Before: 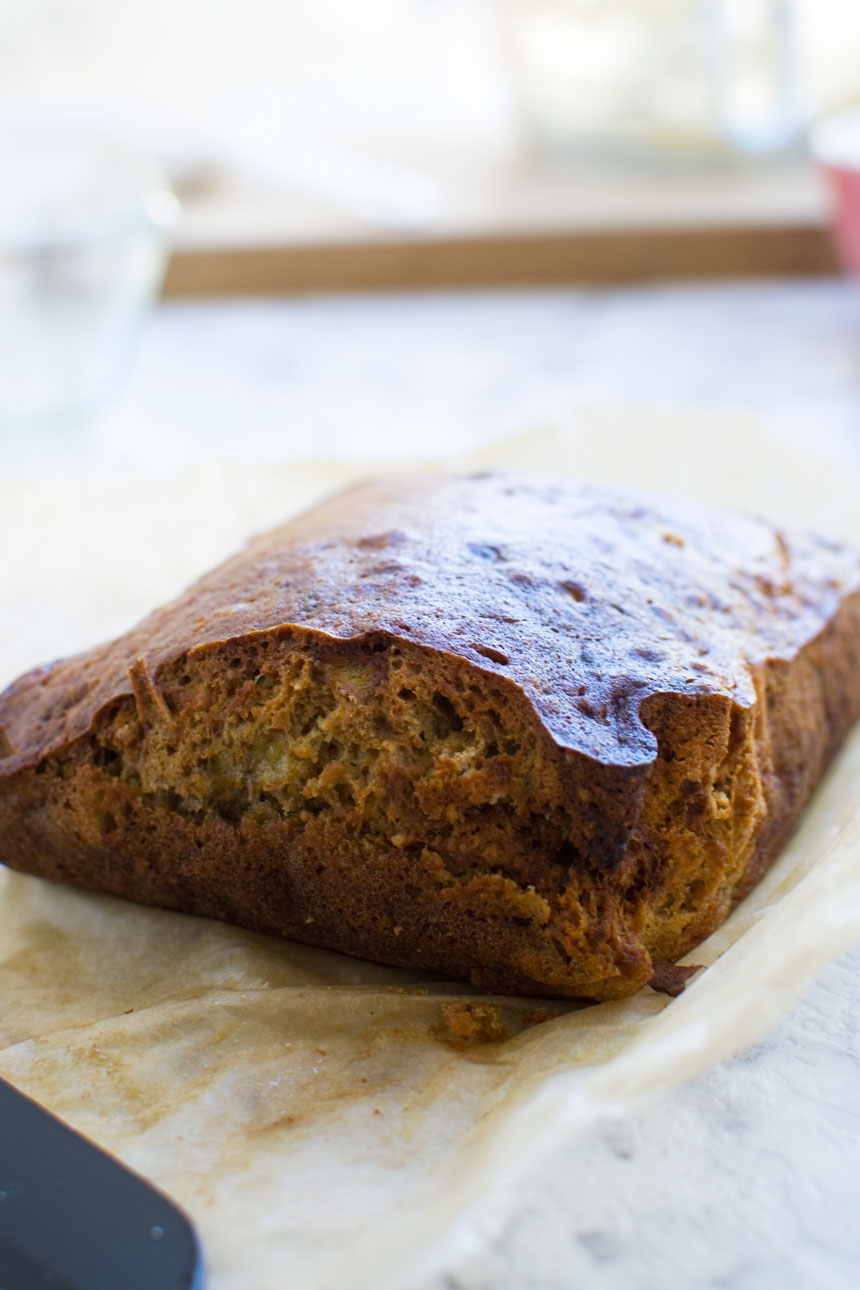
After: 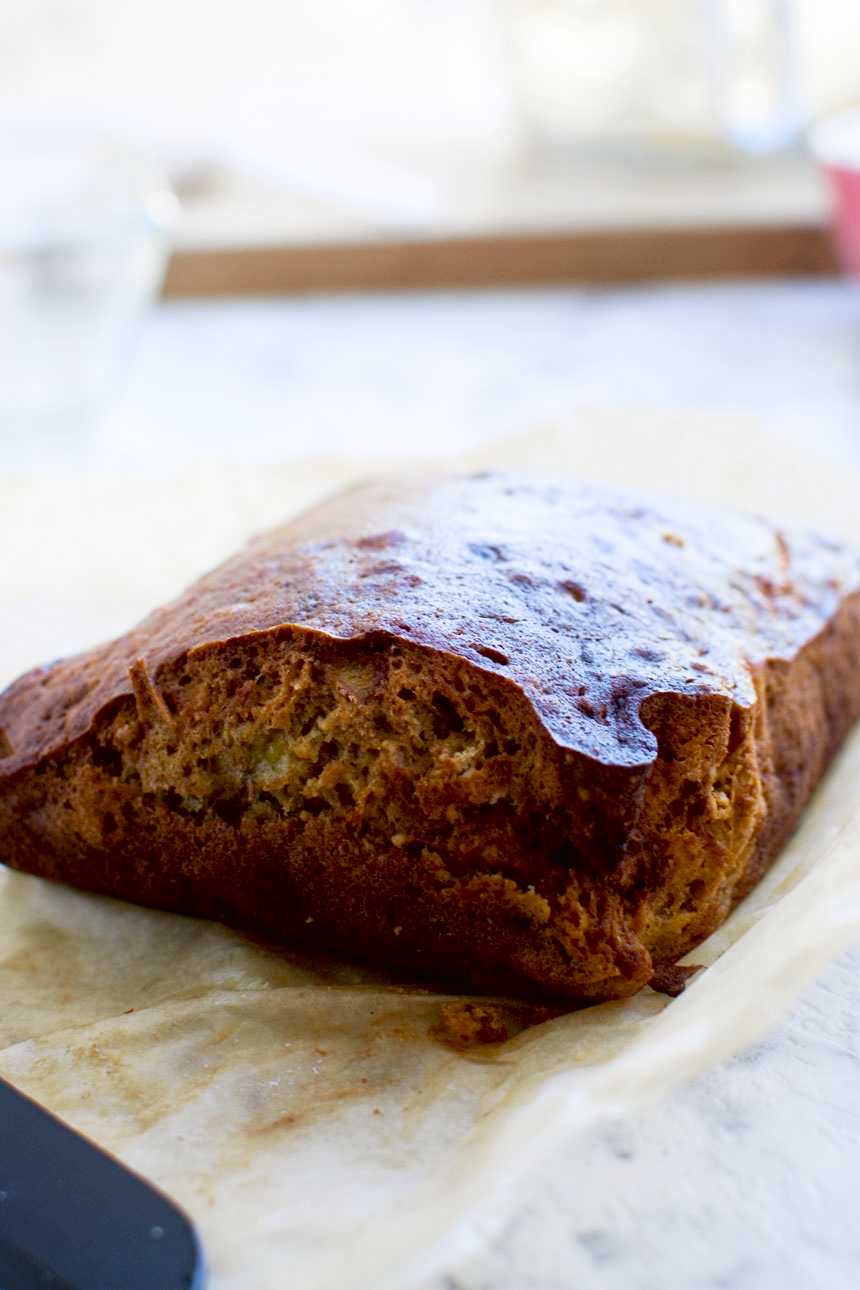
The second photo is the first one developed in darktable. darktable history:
tone curve: curves: ch0 [(0, 0.012) (0.056, 0.046) (0.218, 0.213) (0.606, 0.62) (0.82, 0.846) (1, 1)]; ch1 [(0, 0) (0.226, 0.261) (0.403, 0.437) (0.469, 0.472) (0.495, 0.499) (0.508, 0.503) (0.545, 0.555) (0.59, 0.598) (0.686, 0.728) (1, 1)]; ch2 [(0, 0) (0.269, 0.299) (0.459, 0.45) (0.498, 0.499) (0.523, 0.512) (0.568, 0.558) (0.634, 0.617) (0.698, 0.677) (0.806, 0.769) (1, 1)], color space Lab, independent channels, preserve colors none
exposure: black level correction 0.016, exposure -0.009 EV, compensate highlight preservation false
